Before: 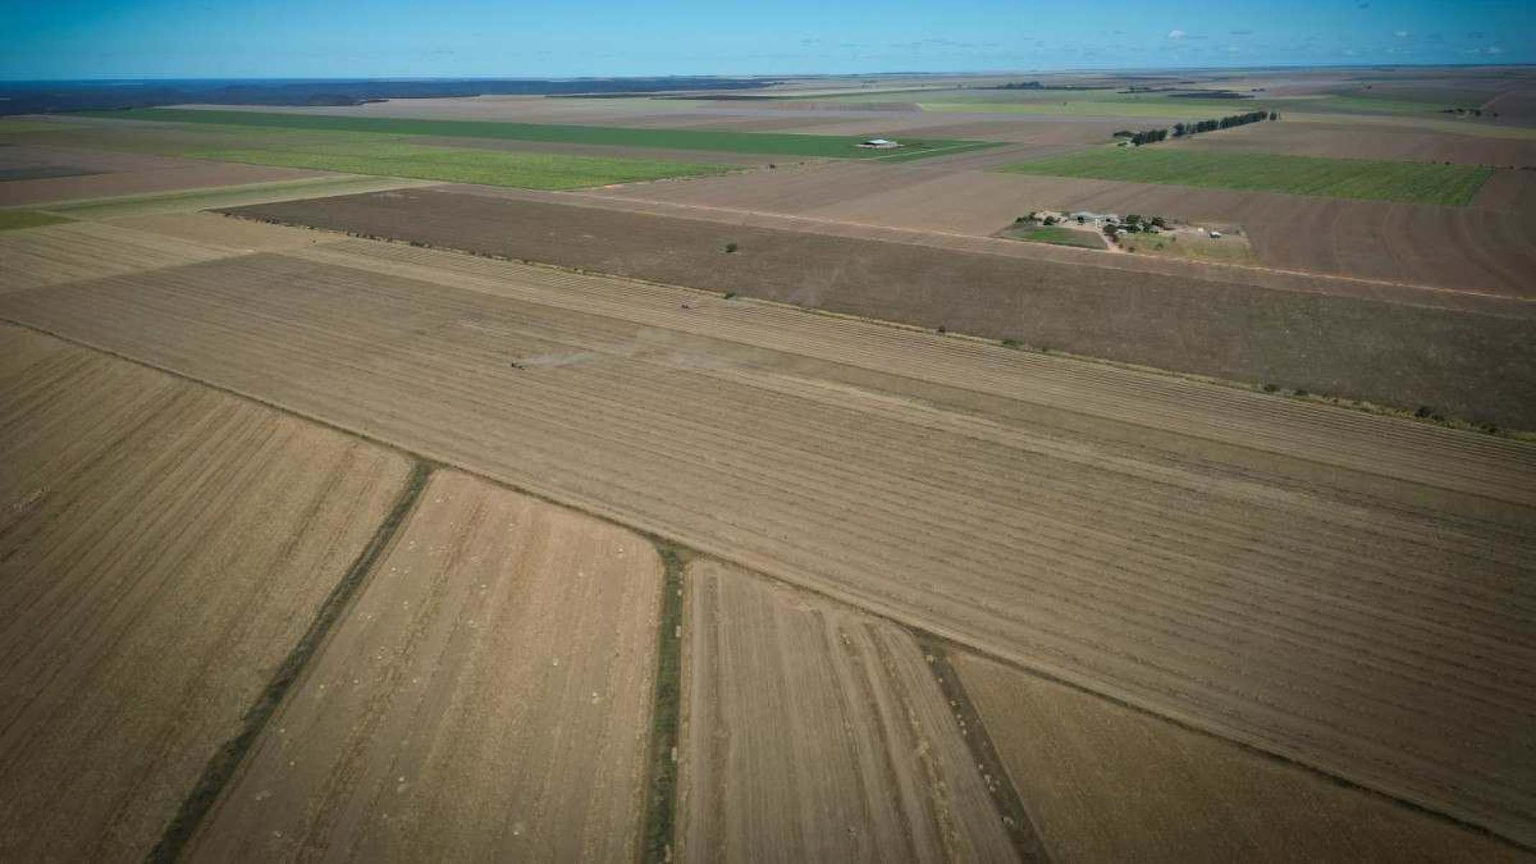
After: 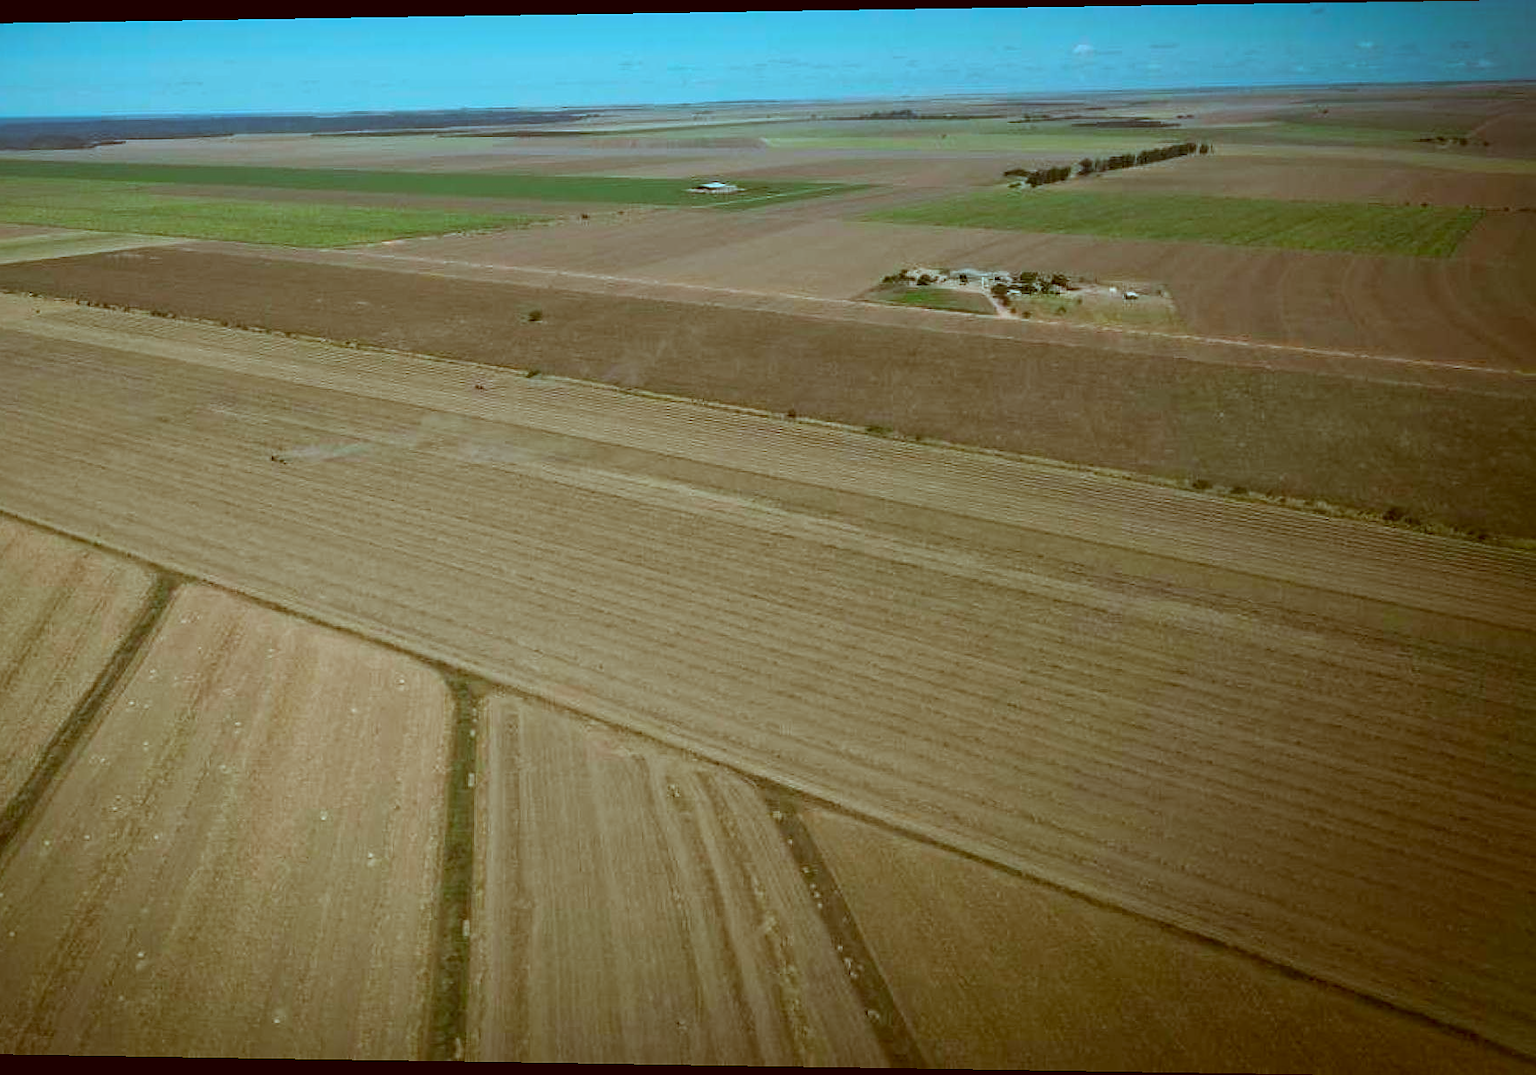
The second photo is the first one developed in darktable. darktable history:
rotate and perspective: lens shift (horizontal) -0.055, automatic cropping off
sharpen: radius 1.458, amount 0.398, threshold 1.271
color correction: highlights a* -14.62, highlights b* -16.22, shadows a* 10.12, shadows b* 29.4
crop: left 17.582%, bottom 0.031%
vibrance: vibrance 14%
